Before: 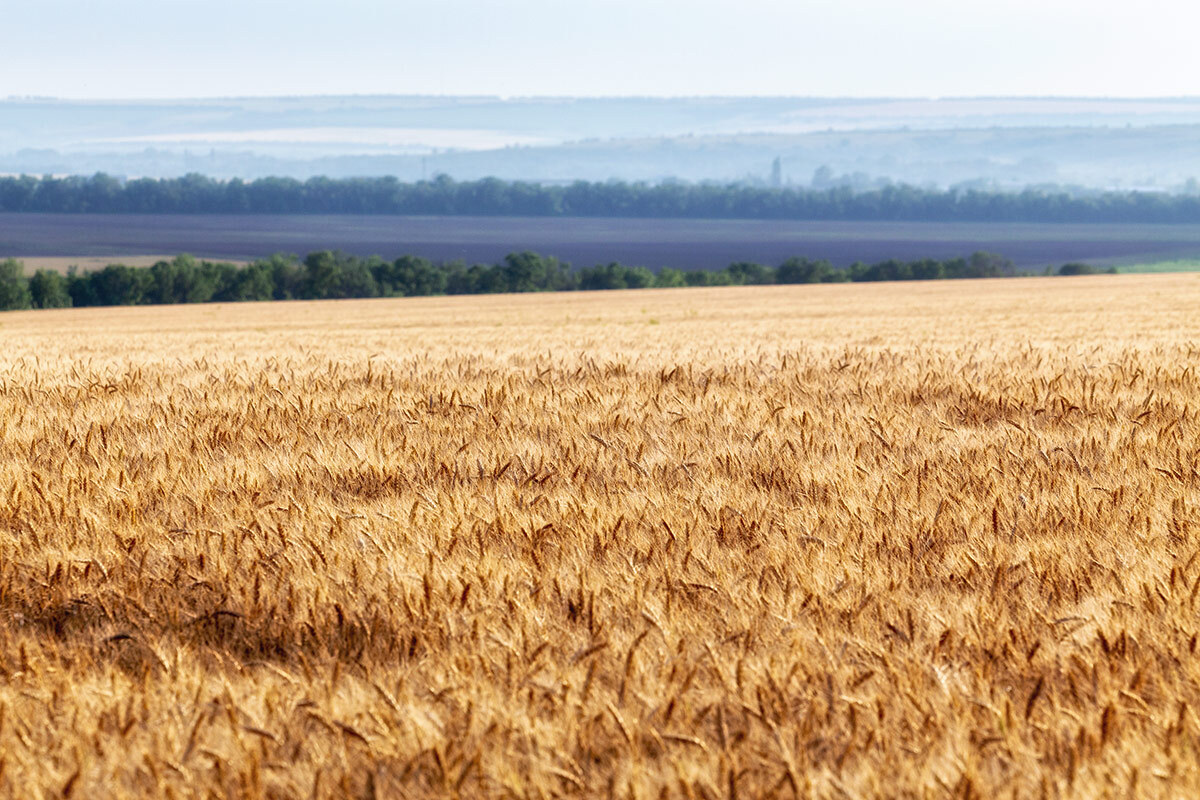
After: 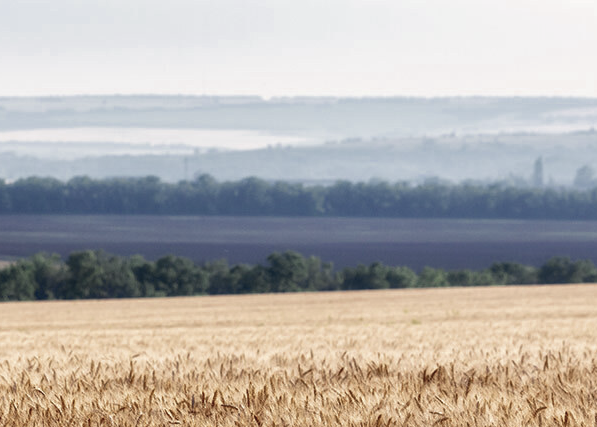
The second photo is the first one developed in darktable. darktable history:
crop: left 19.834%, right 30.373%, bottom 46.617%
color zones: curves: ch0 [(0, 0.5) (0.125, 0.4) (0.25, 0.5) (0.375, 0.4) (0.5, 0.4) (0.625, 0.35) (0.75, 0.35) (0.875, 0.5)]; ch1 [(0, 0.35) (0.125, 0.45) (0.25, 0.35) (0.375, 0.35) (0.5, 0.35) (0.625, 0.35) (0.75, 0.45) (0.875, 0.35)]; ch2 [(0, 0.6) (0.125, 0.5) (0.25, 0.5) (0.375, 0.6) (0.5, 0.6) (0.625, 0.5) (0.75, 0.5) (0.875, 0.5)]
color correction: highlights a* 2.8, highlights b* 5, shadows a* -1.47, shadows b* -4.85, saturation 0.795
